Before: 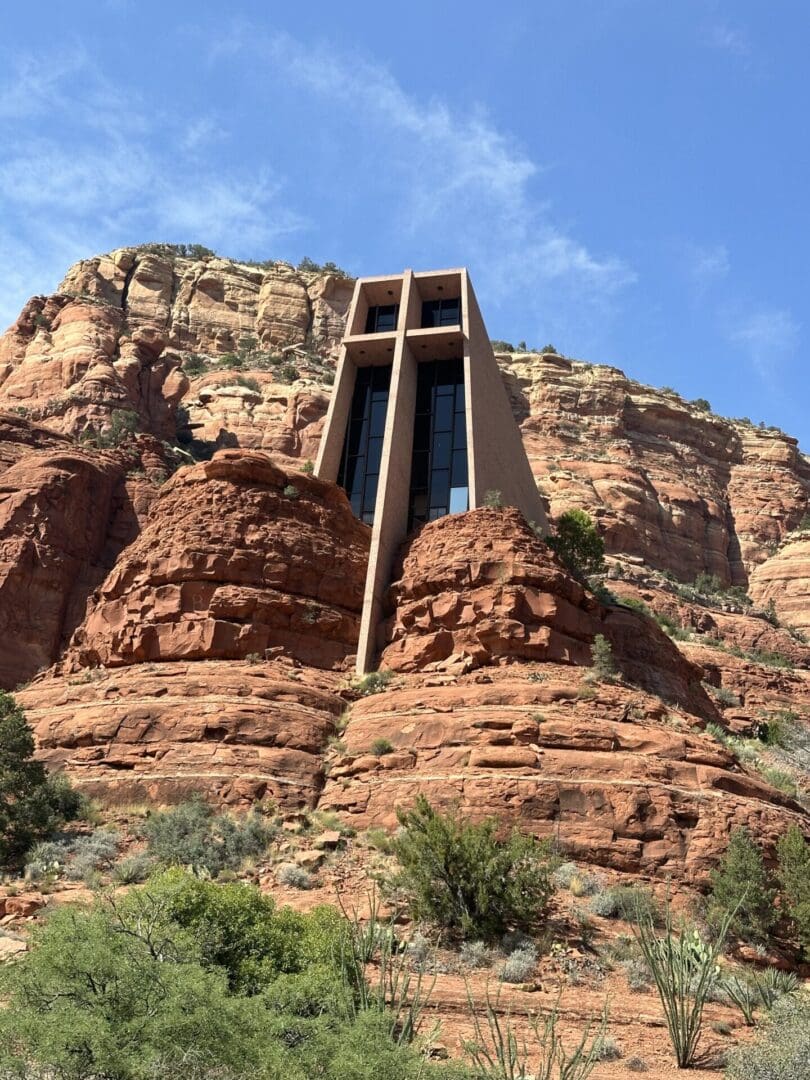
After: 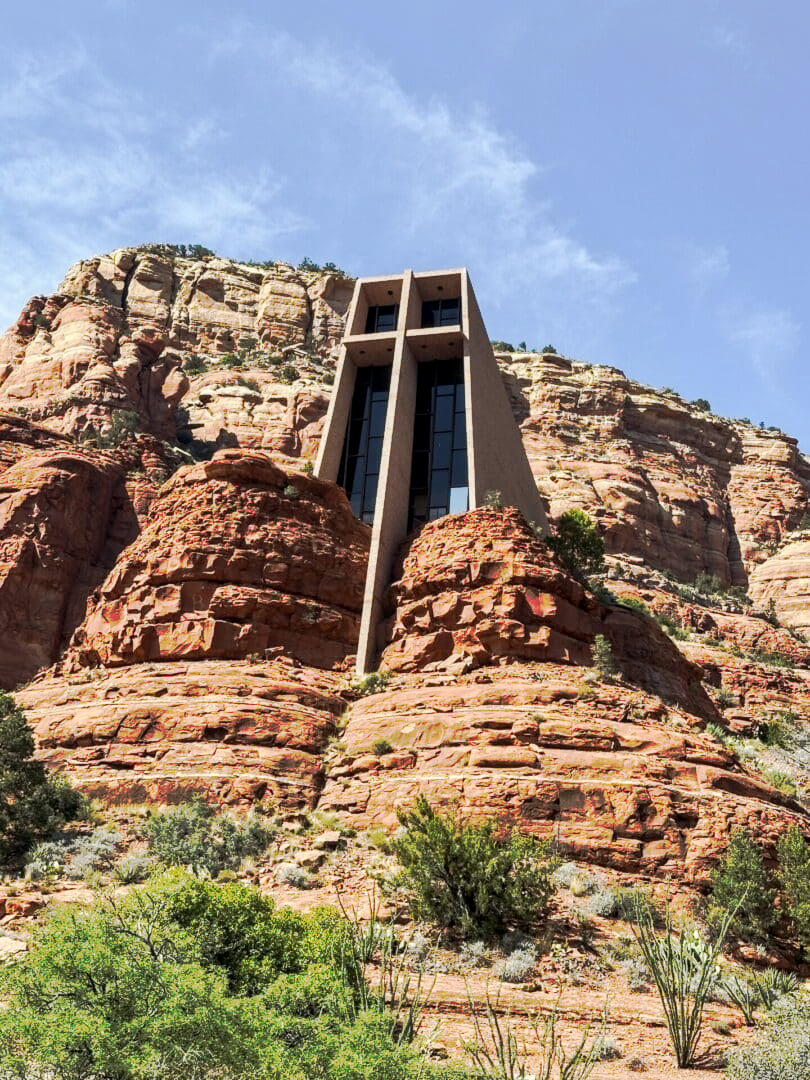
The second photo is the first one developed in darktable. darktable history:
tone curve: curves: ch0 [(0, 0) (0.003, 0.003) (0.011, 0.011) (0.025, 0.024) (0.044, 0.043) (0.069, 0.067) (0.1, 0.096) (0.136, 0.131) (0.177, 0.171) (0.224, 0.216) (0.277, 0.267) (0.335, 0.323) (0.399, 0.384) (0.468, 0.451) (0.543, 0.678) (0.623, 0.734) (0.709, 0.795) (0.801, 0.859) (0.898, 0.928) (1, 1)], preserve colors none
shadows and highlights: shadows 37.27, highlights -28.18, soften with gaussian
local contrast: on, module defaults
